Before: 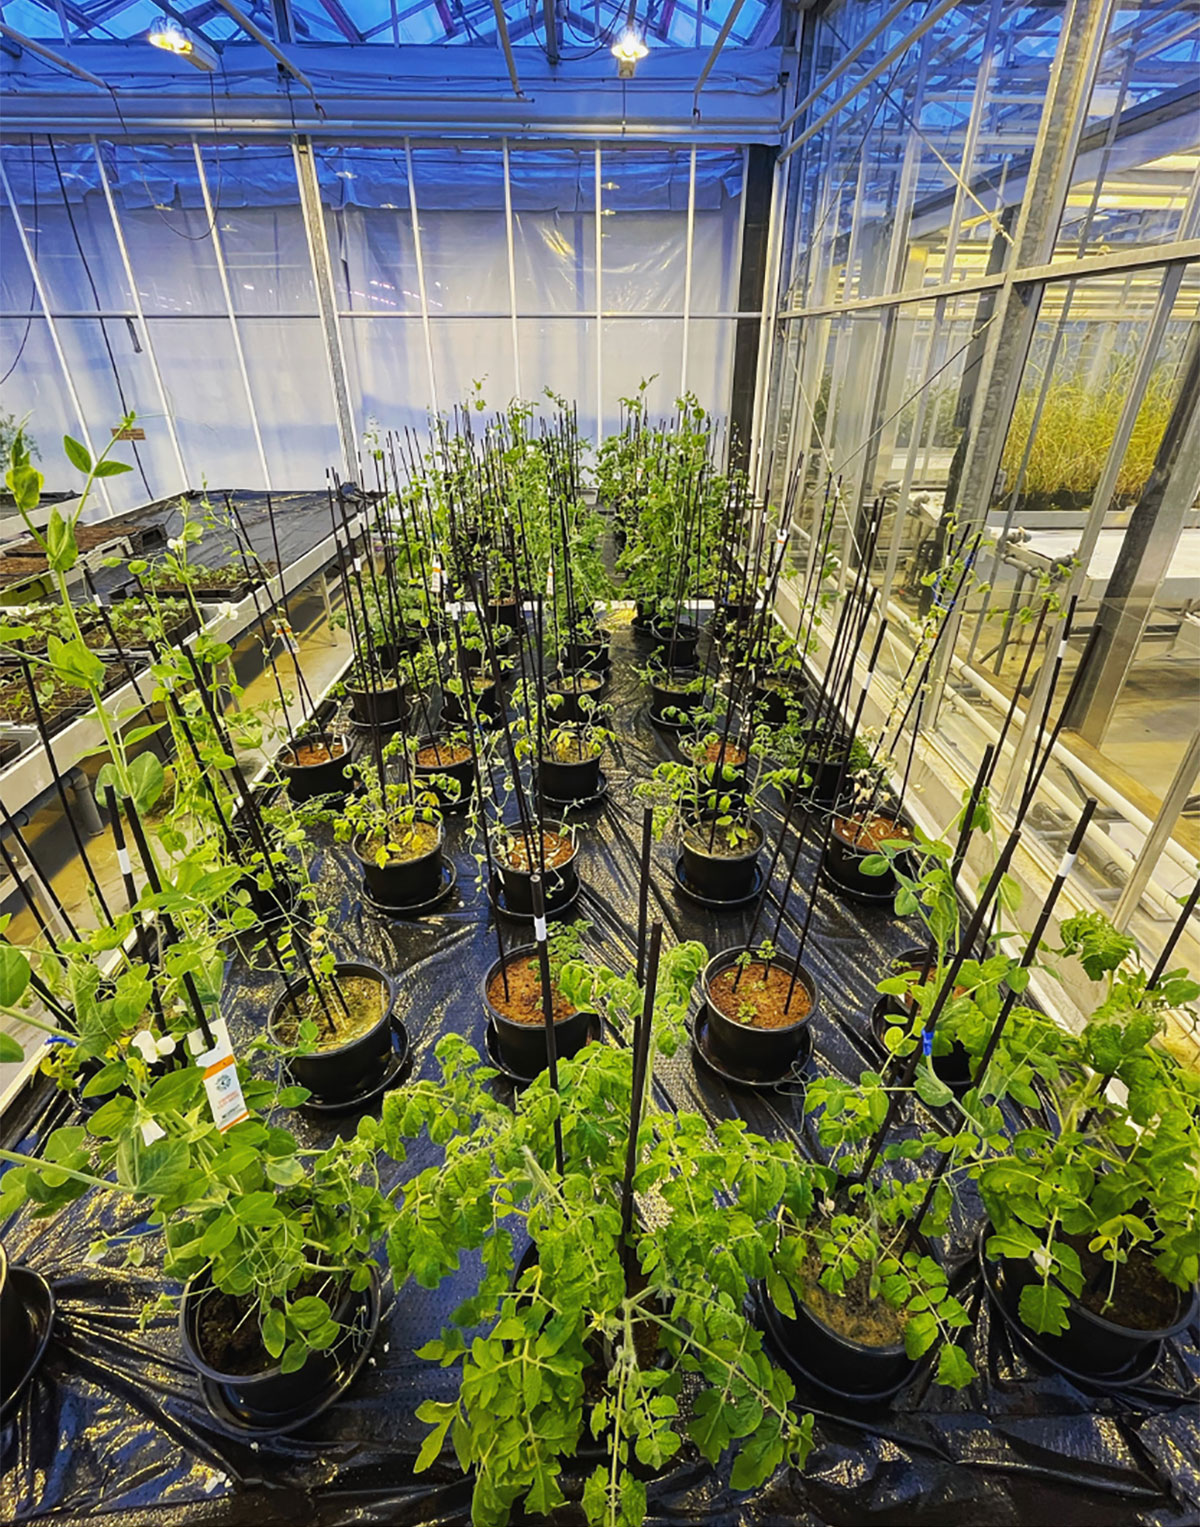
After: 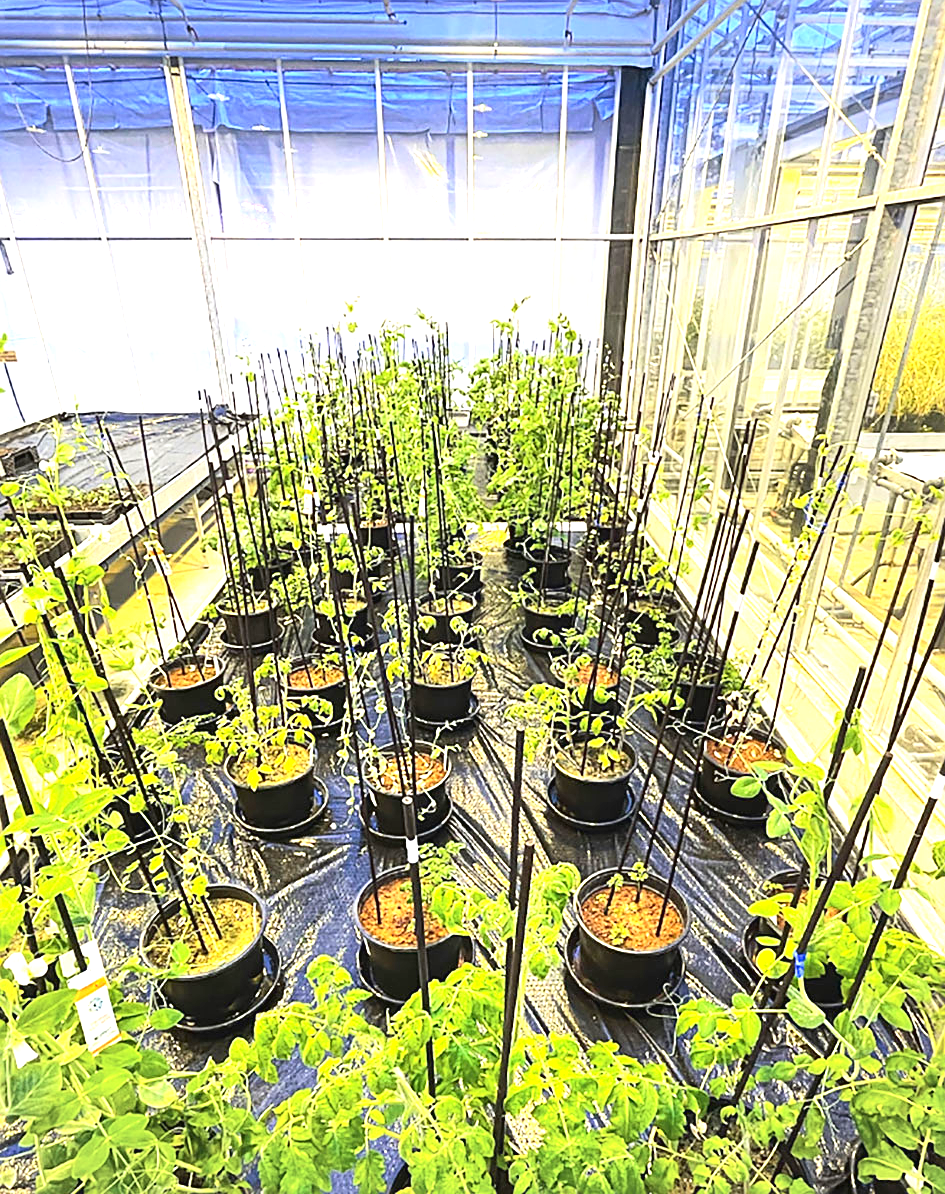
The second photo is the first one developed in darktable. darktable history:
vignetting: fall-off start 100.62%, fall-off radius 70.98%, brightness -0.178, saturation -0.293, width/height ratio 1.171
crop and rotate: left 10.683%, top 5.139%, right 10.504%, bottom 16.642%
sharpen: on, module defaults
exposure: black level correction 0.001, exposure 1.398 EV, compensate exposure bias true, compensate highlight preservation false
tone curve: curves: ch0 [(0, 0.028) (0.138, 0.156) (0.468, 0.516) (0.754, 0.823) (1, 1)], color space Lab, independent channels, preserve colors none
tone equalizer: on, module defaults
